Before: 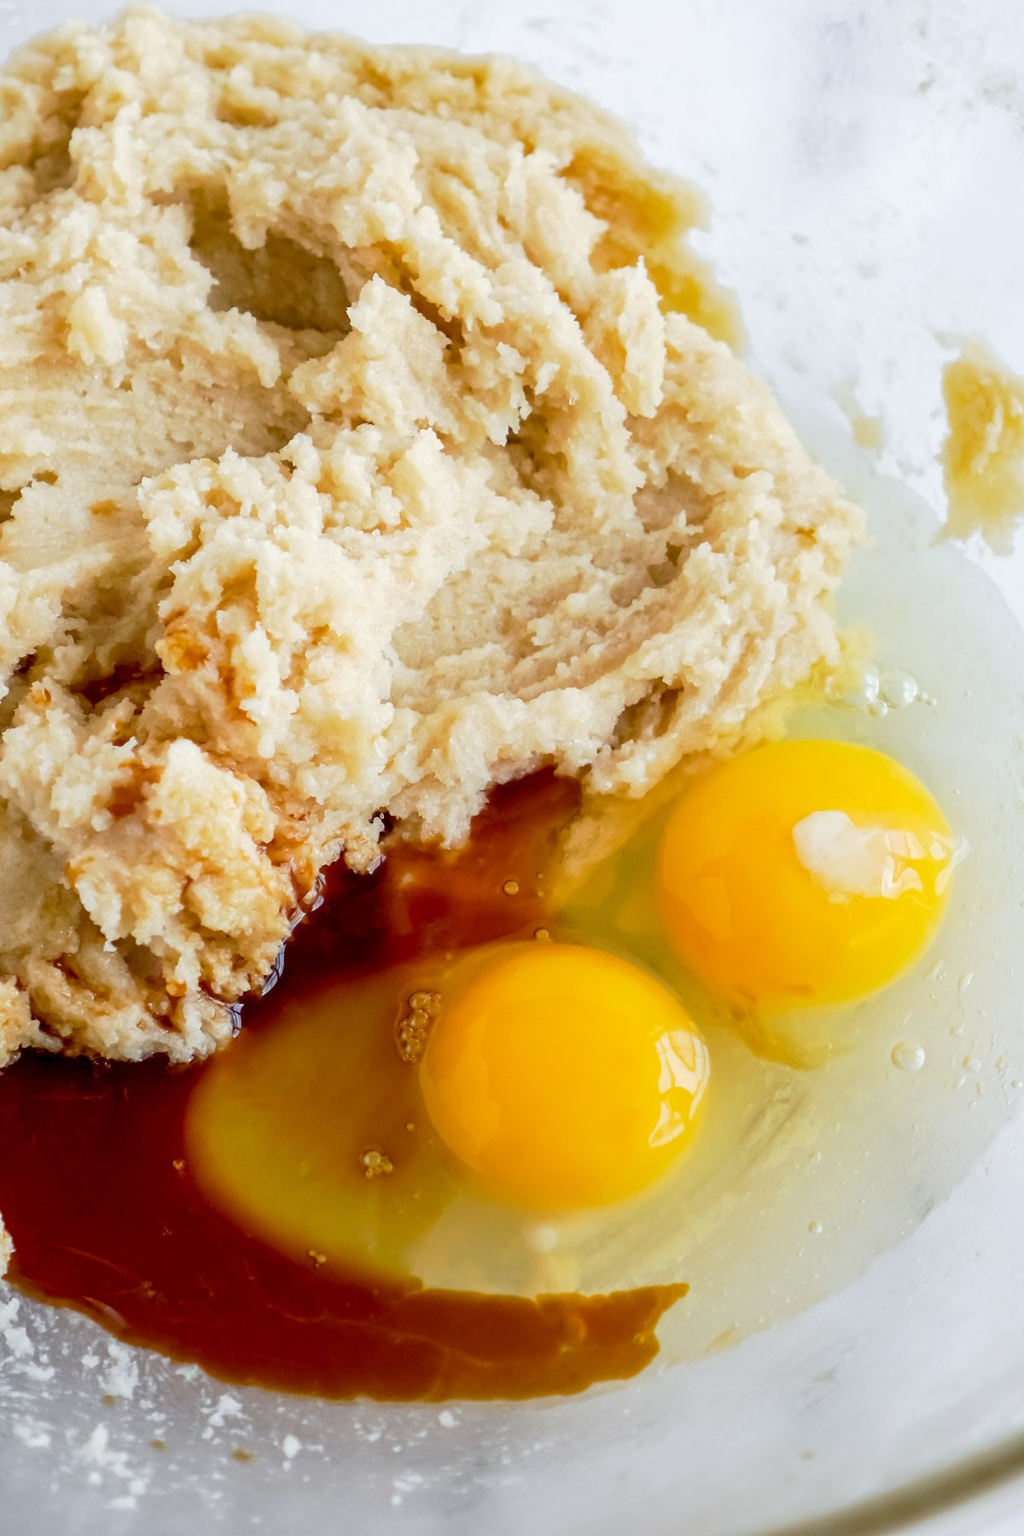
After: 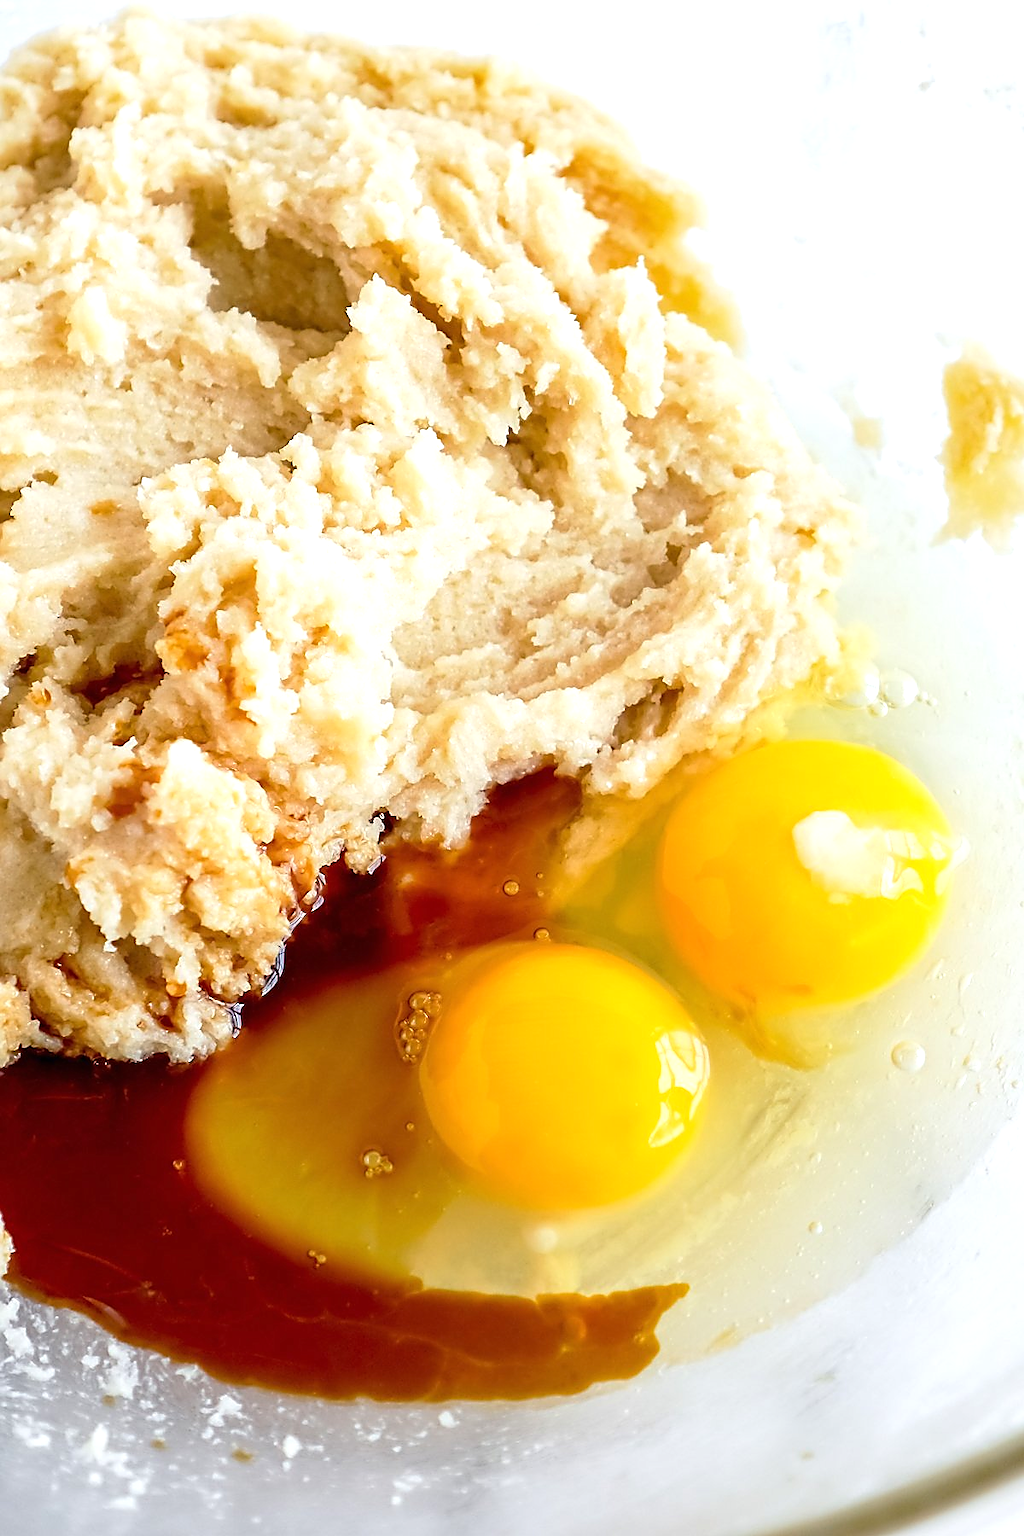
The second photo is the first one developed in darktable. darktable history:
sharpen: radius 1.37, amount 1.267, threshold 0.741
exposure: black level correction 0, exposure 0.499 EV, compensate highlight preservation false
